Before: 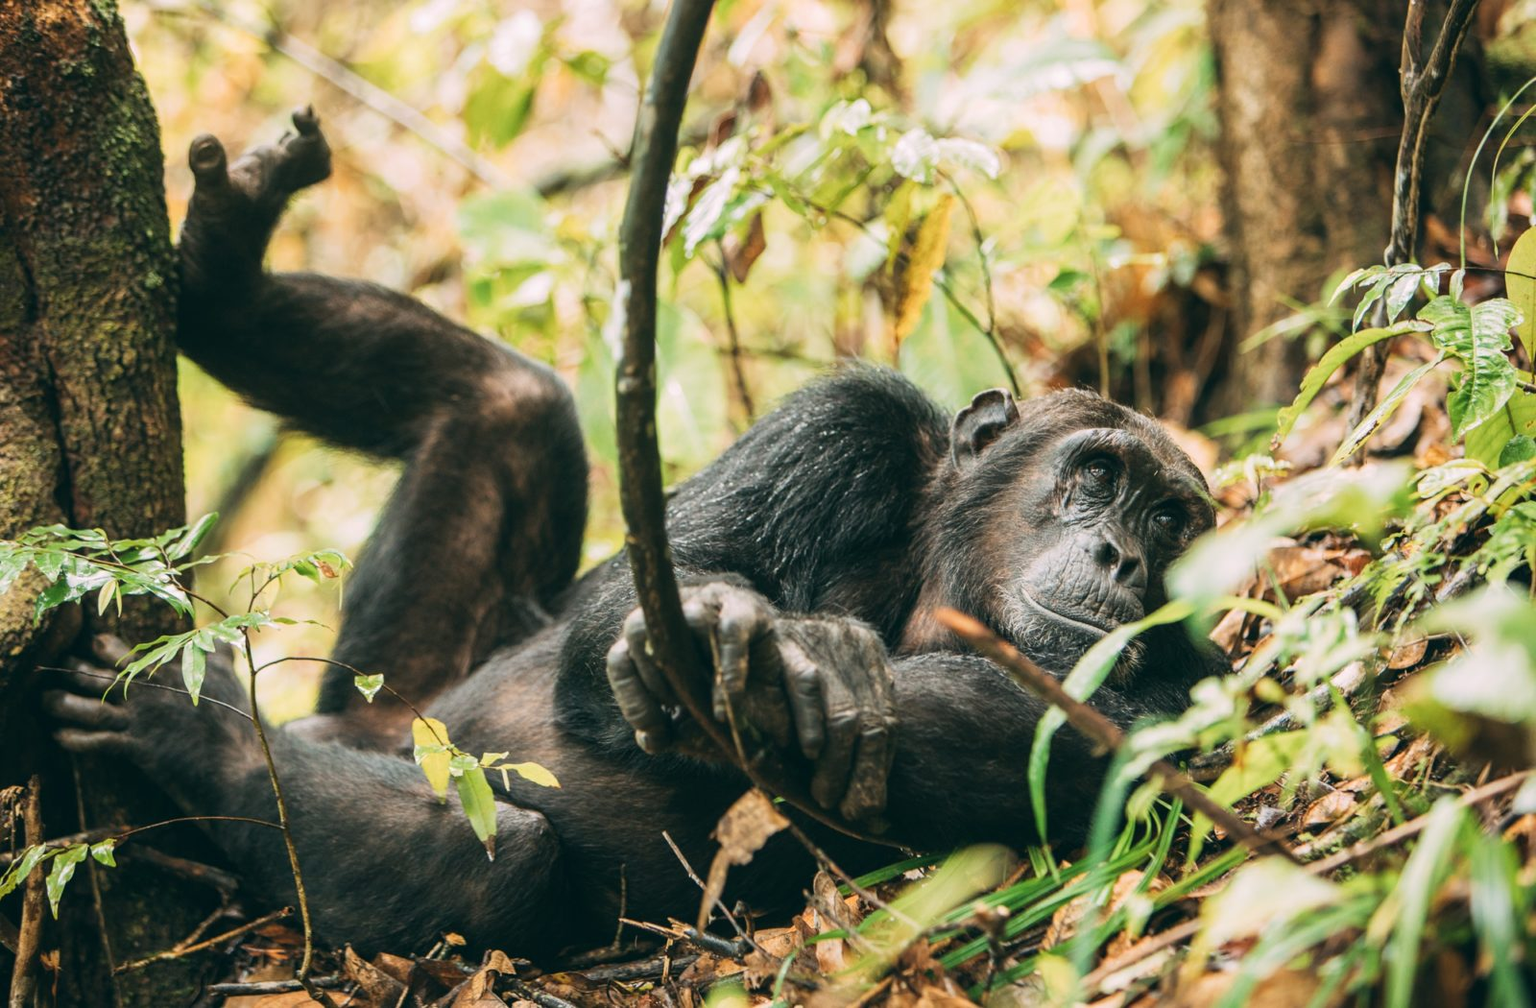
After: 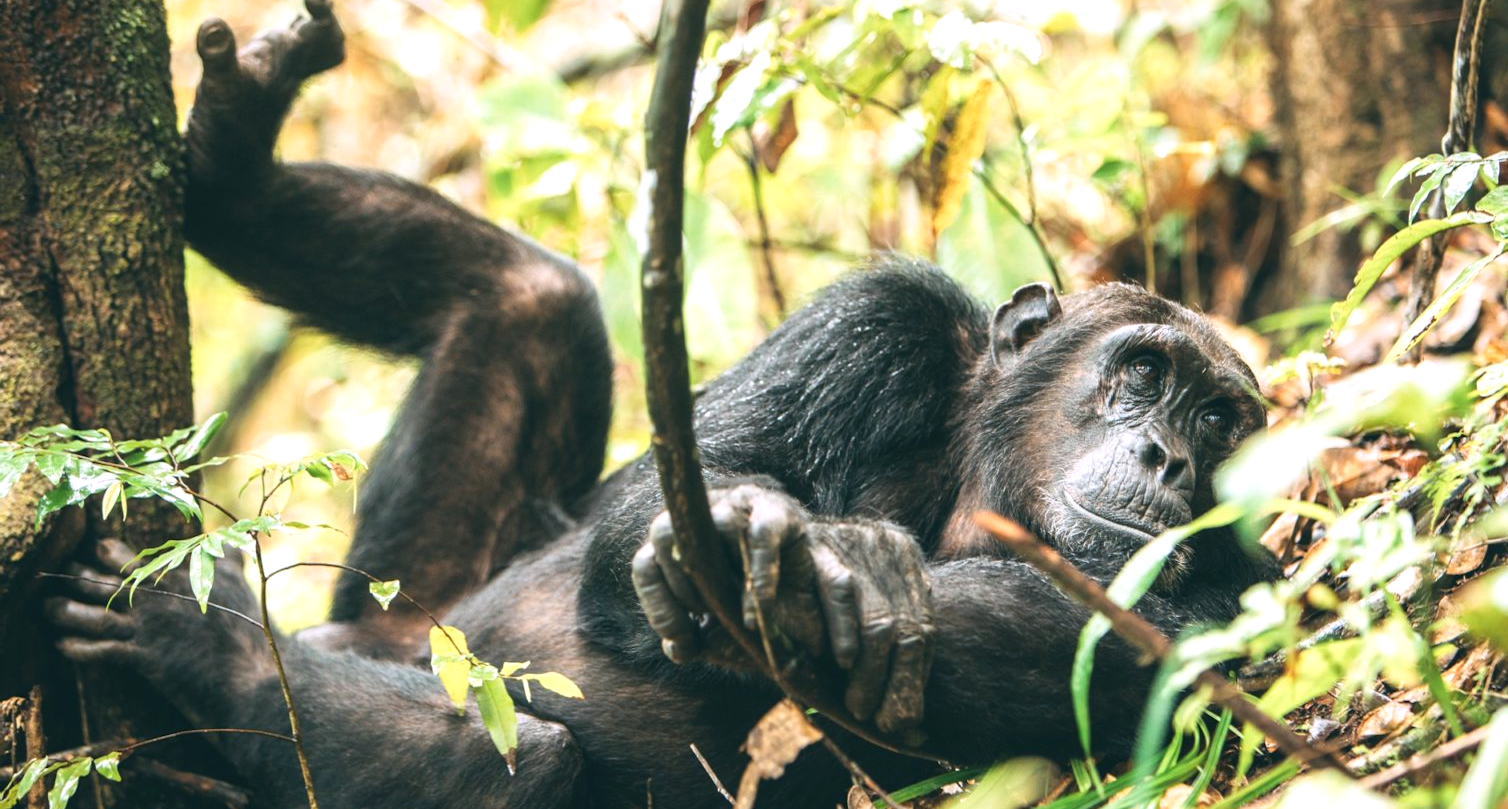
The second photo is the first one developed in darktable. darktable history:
white balance: red 0.984, blue 1.059
crop and rotate: angle 0.03°, top 11.643%, right 5.651%, bottom 11.189%
exposure: black level correction -0.002, exposure 0.54 EV, compensate highlight preservation false
